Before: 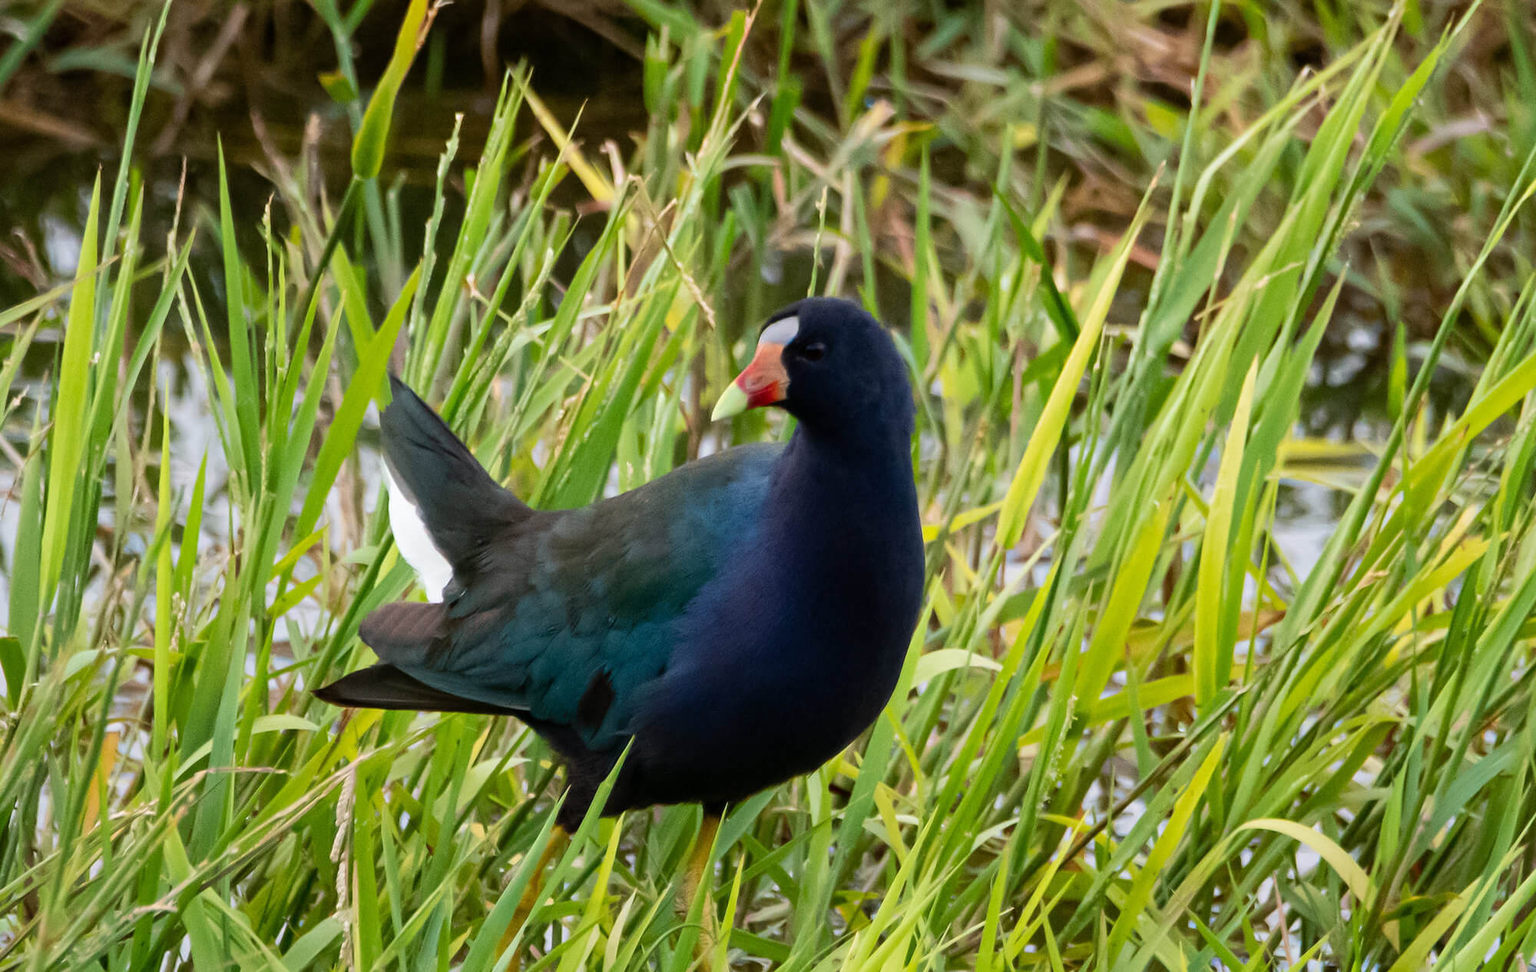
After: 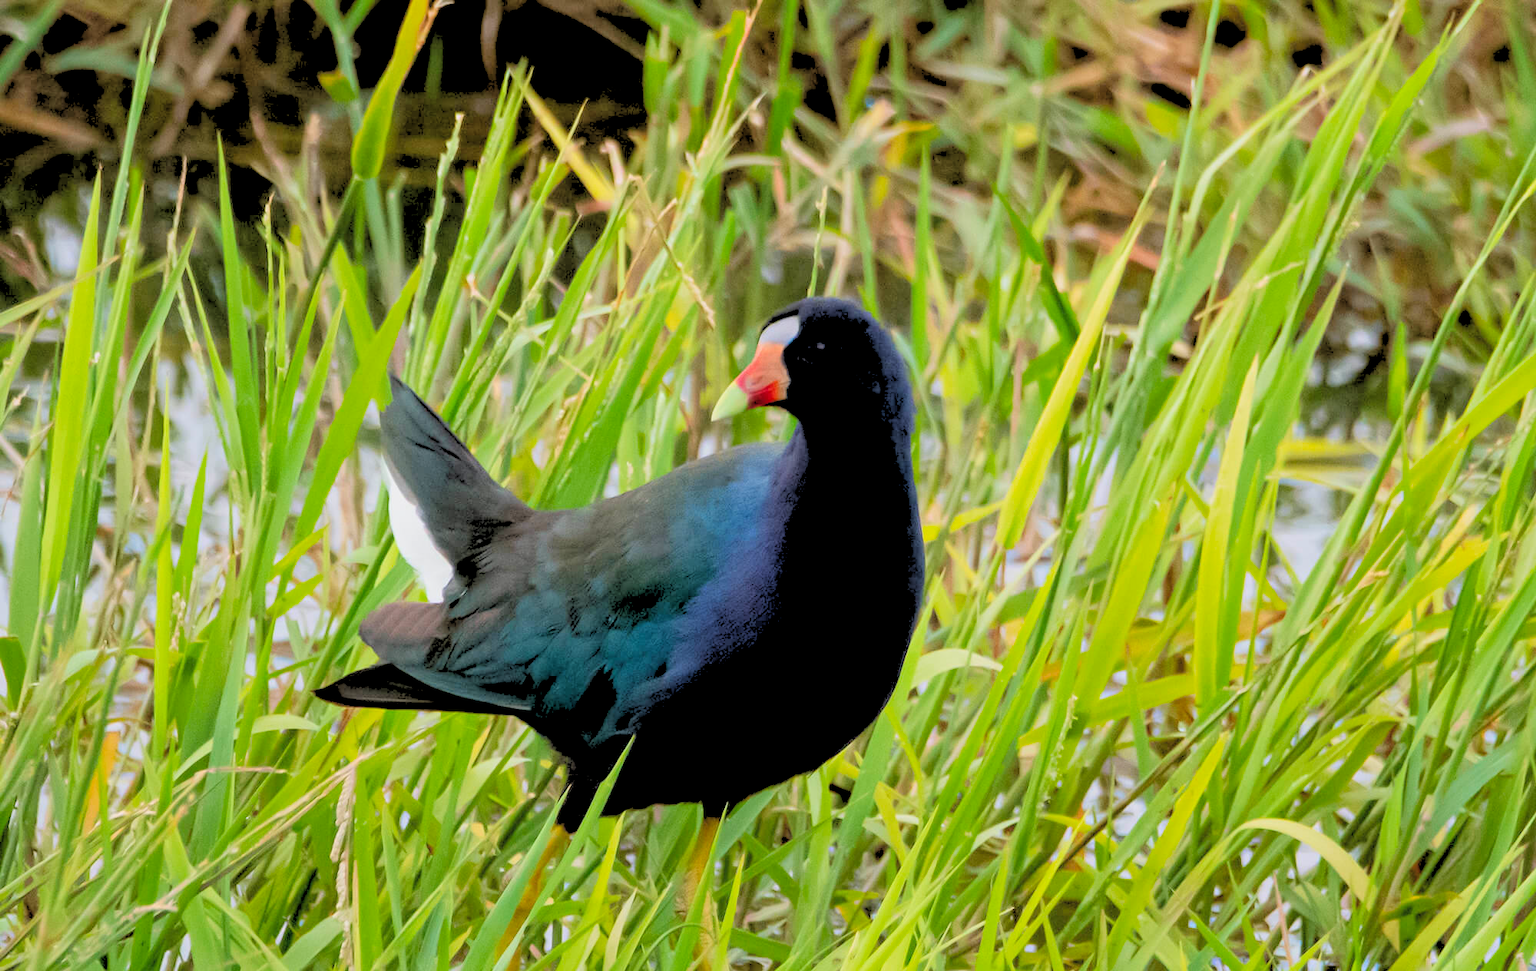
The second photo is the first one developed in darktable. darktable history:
rgb levels: levels [[0.027, 0.429, 0.996], [0, 0.5, 1], [0, 0.5, 1]]
lowpass: radius 0.1, contrast 0.85, saturation 1.1, unbound 0
